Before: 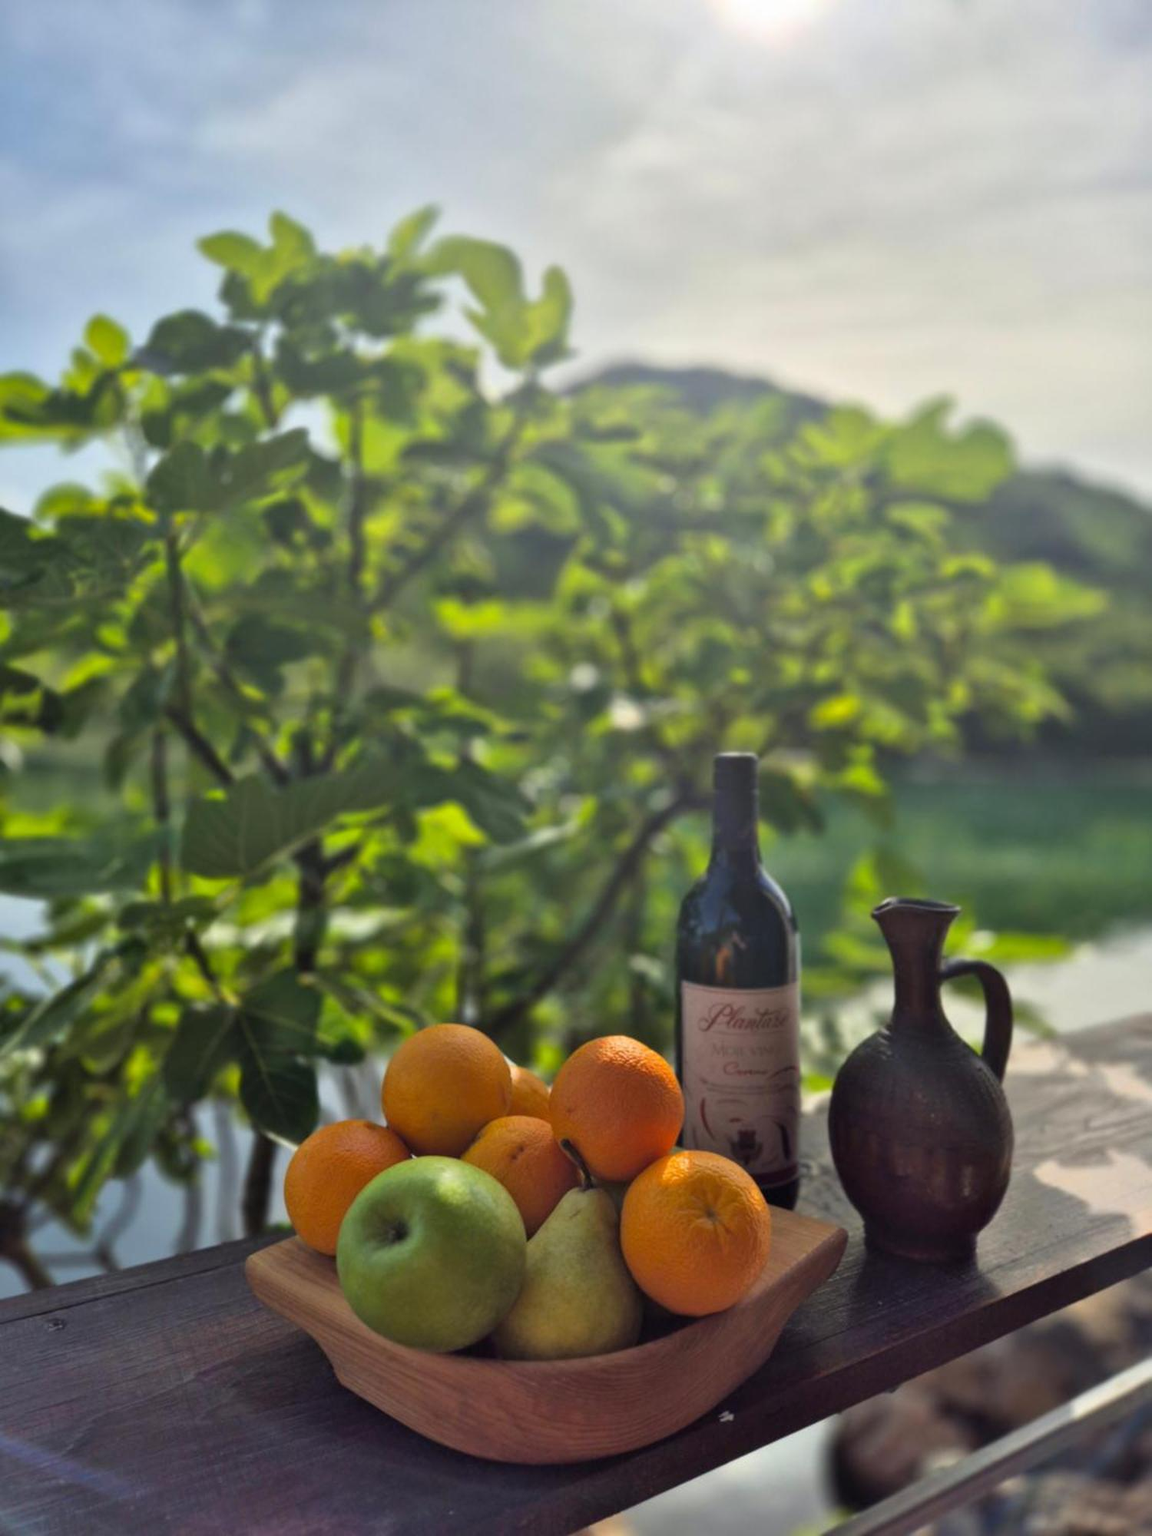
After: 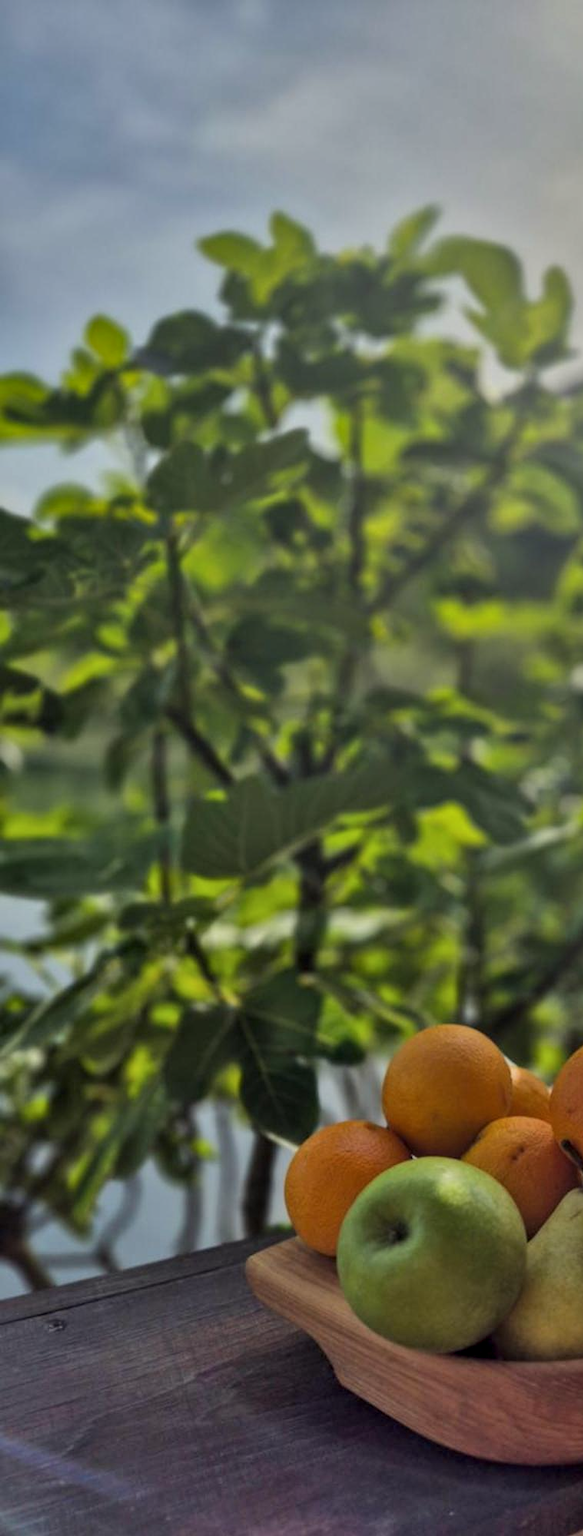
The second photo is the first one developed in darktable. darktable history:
exposure: exposure -0.593 EV, compensate exposure bias true, compensate highlight preservation false
shadows and highlights: soften with gaussian
local contrast: on, module defaults
crop and rotate: left 0.015%, top 0%, right 49.282%
color correction: highlights b* 3
